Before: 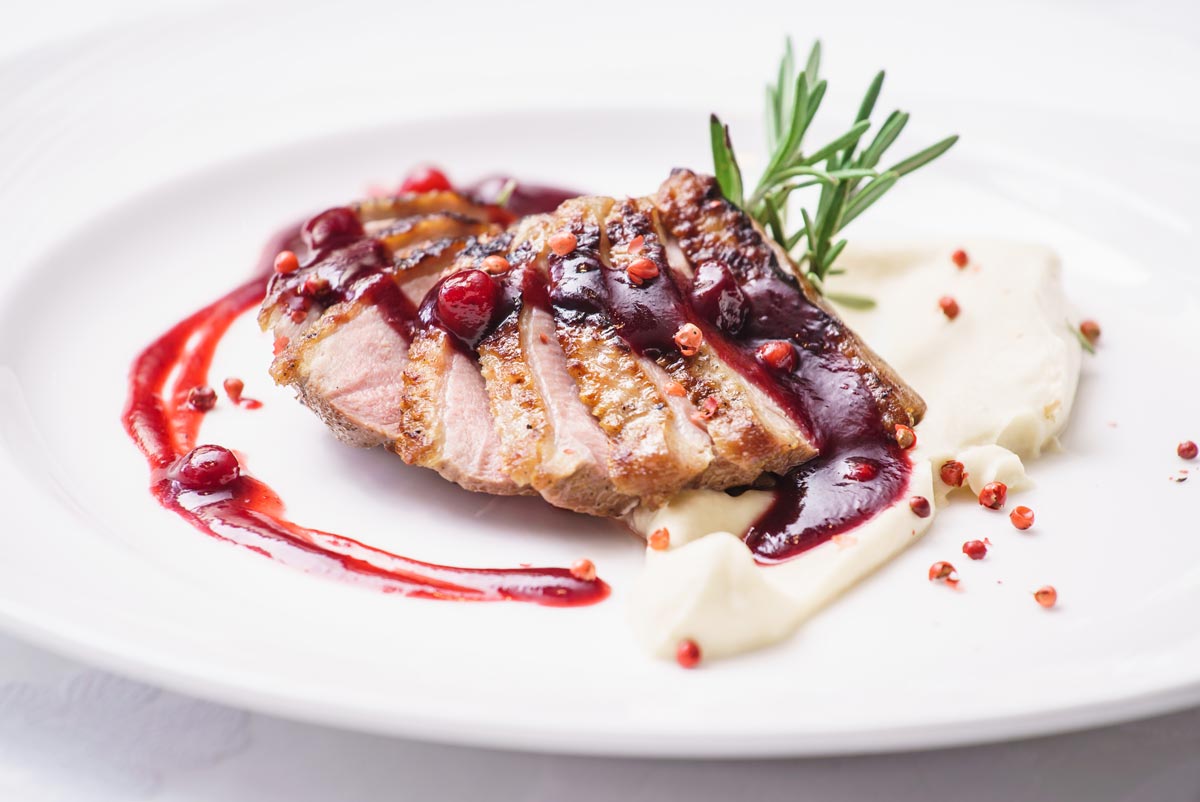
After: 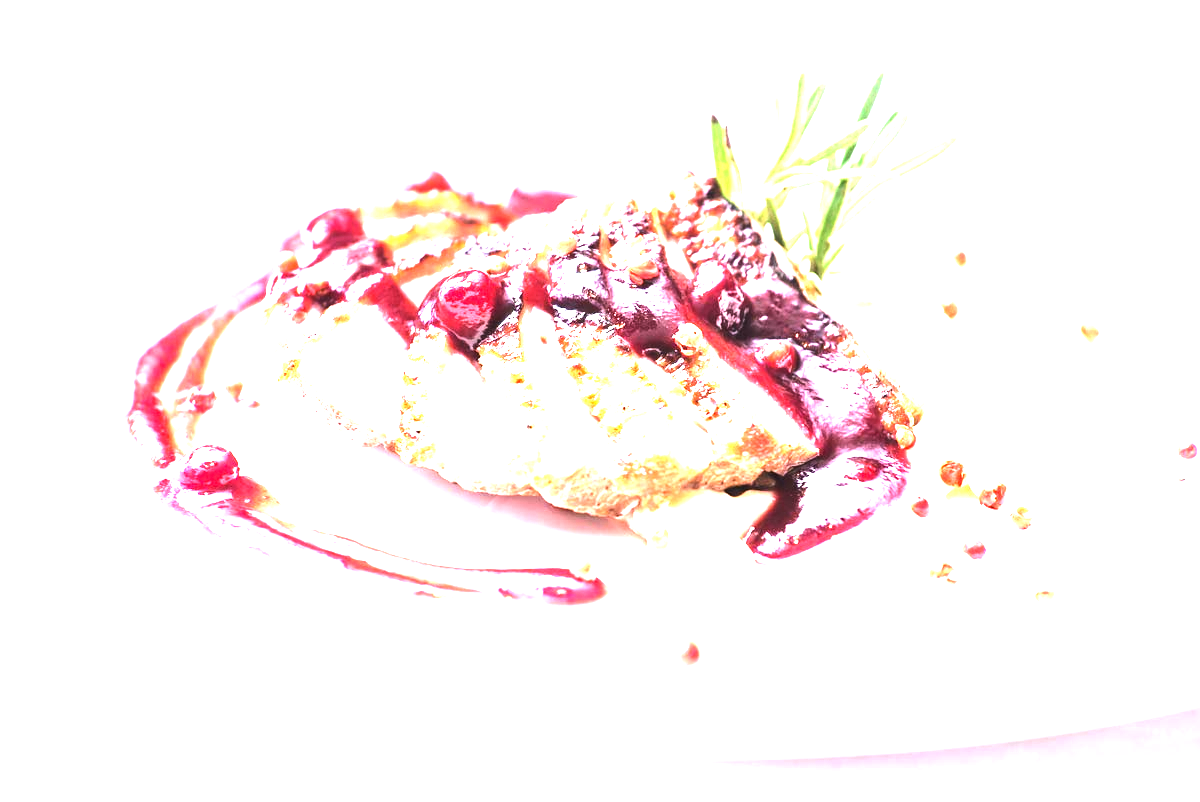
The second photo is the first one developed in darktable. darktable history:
exposure: black level correction 0, exposure 2.138 EV, compensate exposure bias true, compensate highlight preservation false
white balance: red 1.05, blue 1.072
tone equalizer: -8 EV -0.75 EV, -7 EV -0.7 EV, -6 EV -0.6 EV, -5 EV -0.4 EV, -3 EV 0.4 EV, -2 EV 0.6 EV, -1 EV 0.7 EV, +0 EV 0.75 EV, edges refinement/feathering 500, mask exposure compensation -1.57 EV, preserve details no
